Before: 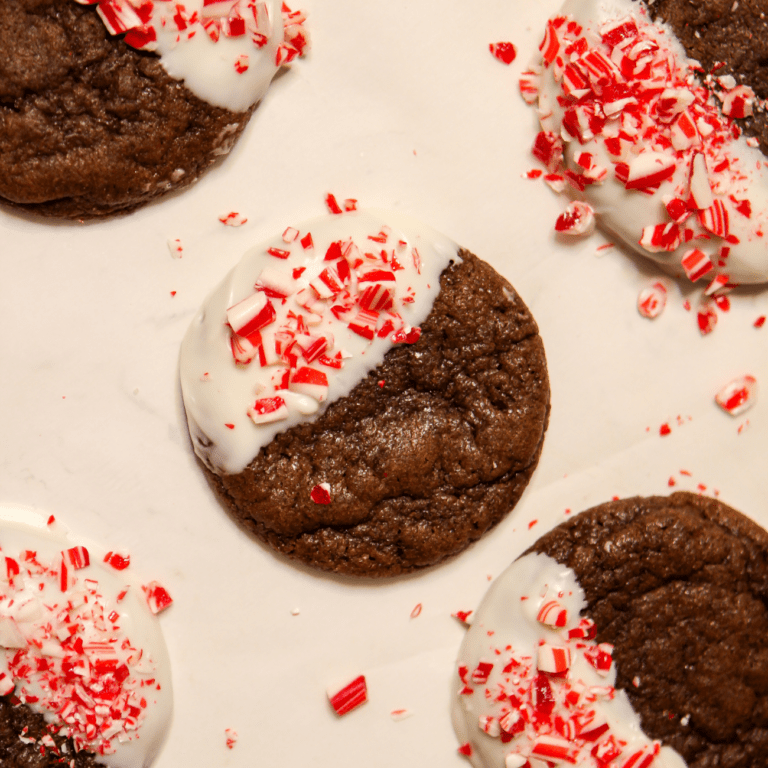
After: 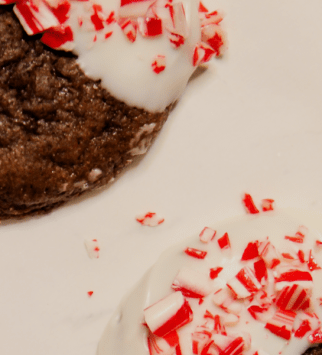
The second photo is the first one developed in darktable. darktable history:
filmic rgb: white relative exposure 3.8 EV, hardness 4.35
crop and rotate: left 10.817%, top 0.062%, right 47.194%, bottom 53.626%
